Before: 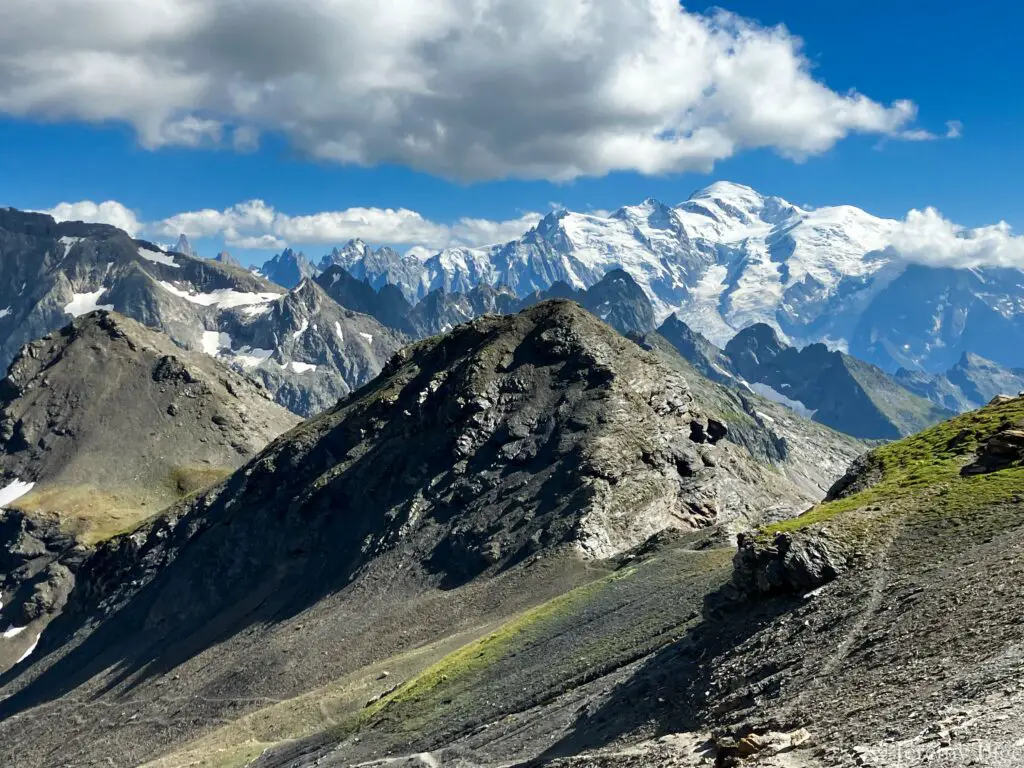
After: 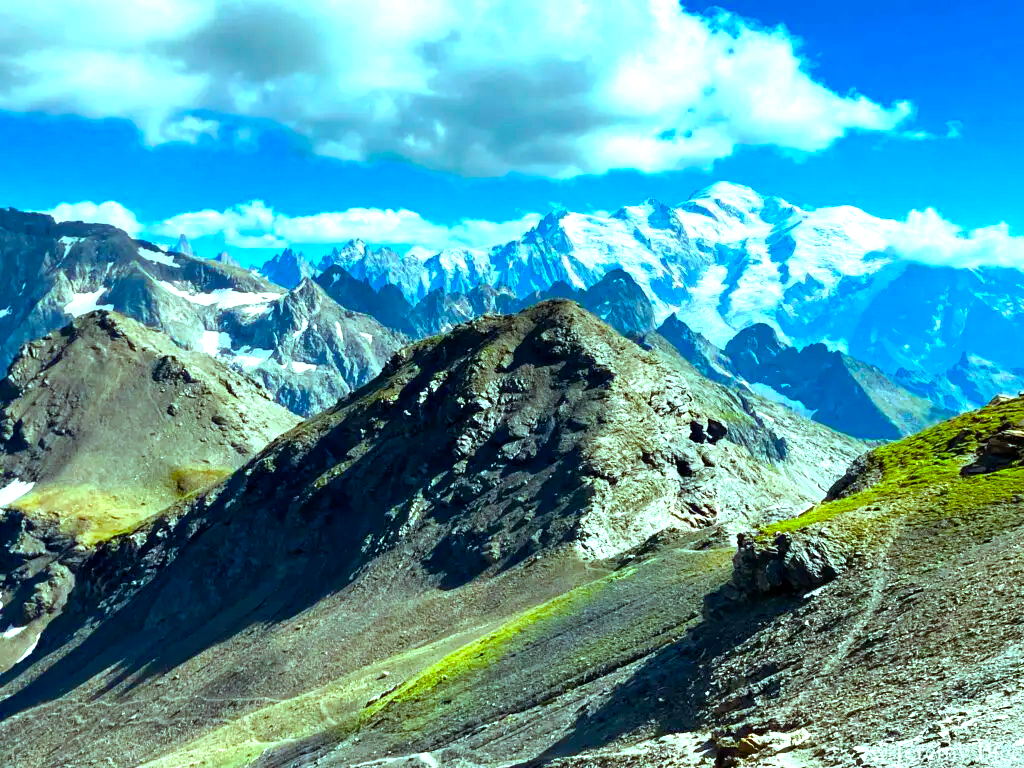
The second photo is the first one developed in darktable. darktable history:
color balance rgb: highlights gain › chroma 5.285%, highlights gain › hue 195.68°, linear chroma grading › global chroma 15.212%, perceptual saturation grading › global saturation 34.6%, perceptual saturation grading › highlights -25.731%, perceptual saturation grading › shadows 24.529%, perceptual brilliance grading › global brilliance 29.218%, global vibrance 20%
